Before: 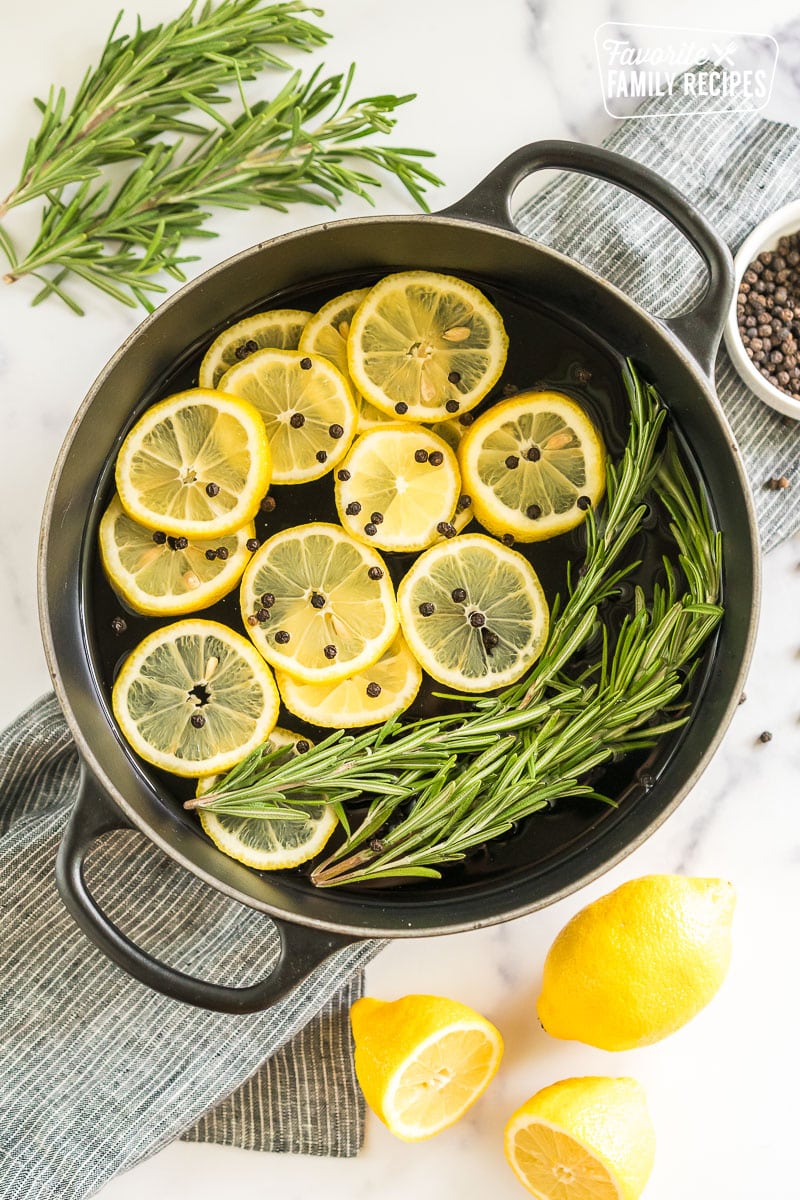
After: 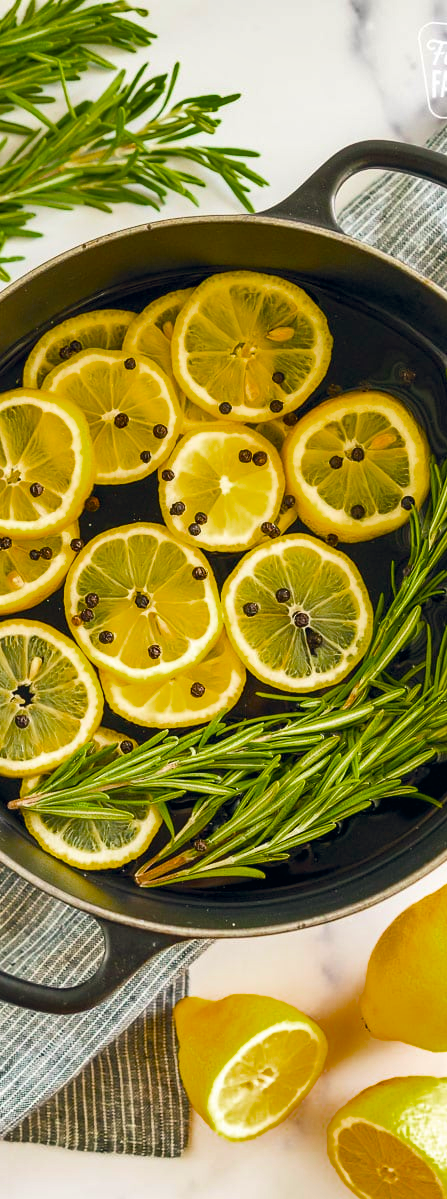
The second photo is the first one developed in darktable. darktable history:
color balance rgb: shadows lift › chroma 0.948%, shadows lift › hue 113.54°, global offset › chroma 0.063%, global offset › hue 253.26°, perceptual saturation grading › global saturation 36.087%, global vibrance 15.938%, saturation formula JzAzBz (2021)
crop: left 22.05%, right 21.999%, bottom 0.009%
shadows and highlights: low approximation 0.01, soften with gaussian
